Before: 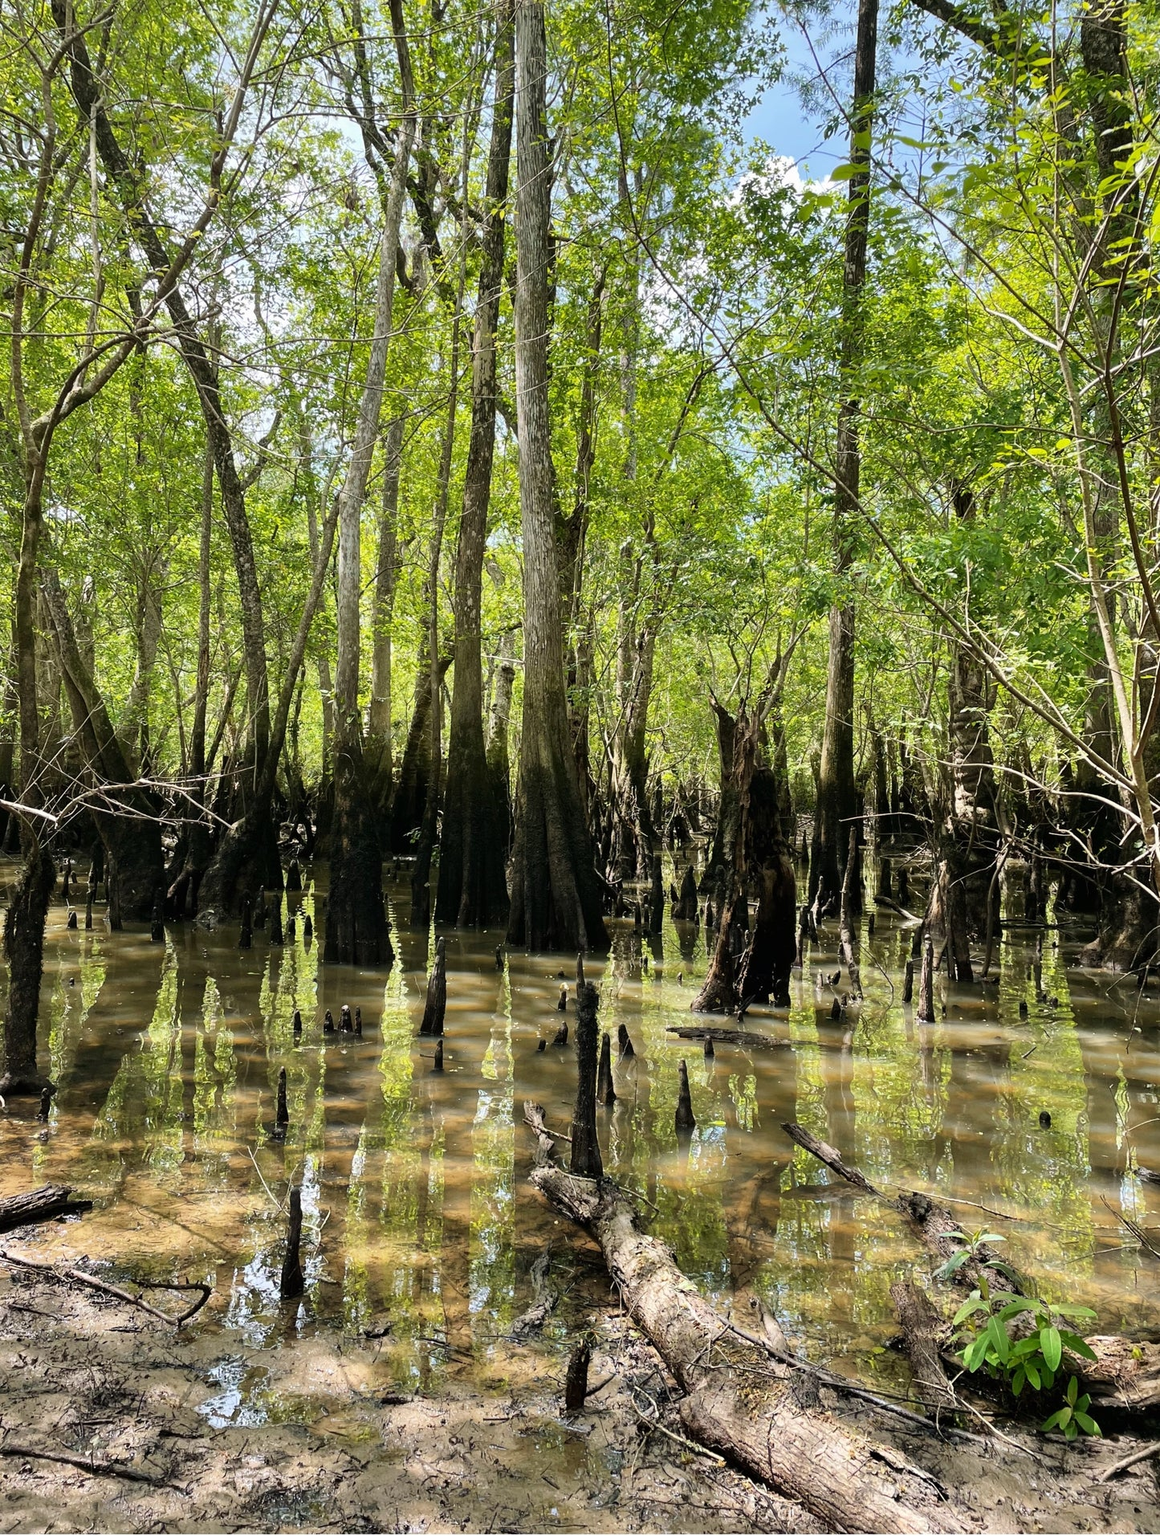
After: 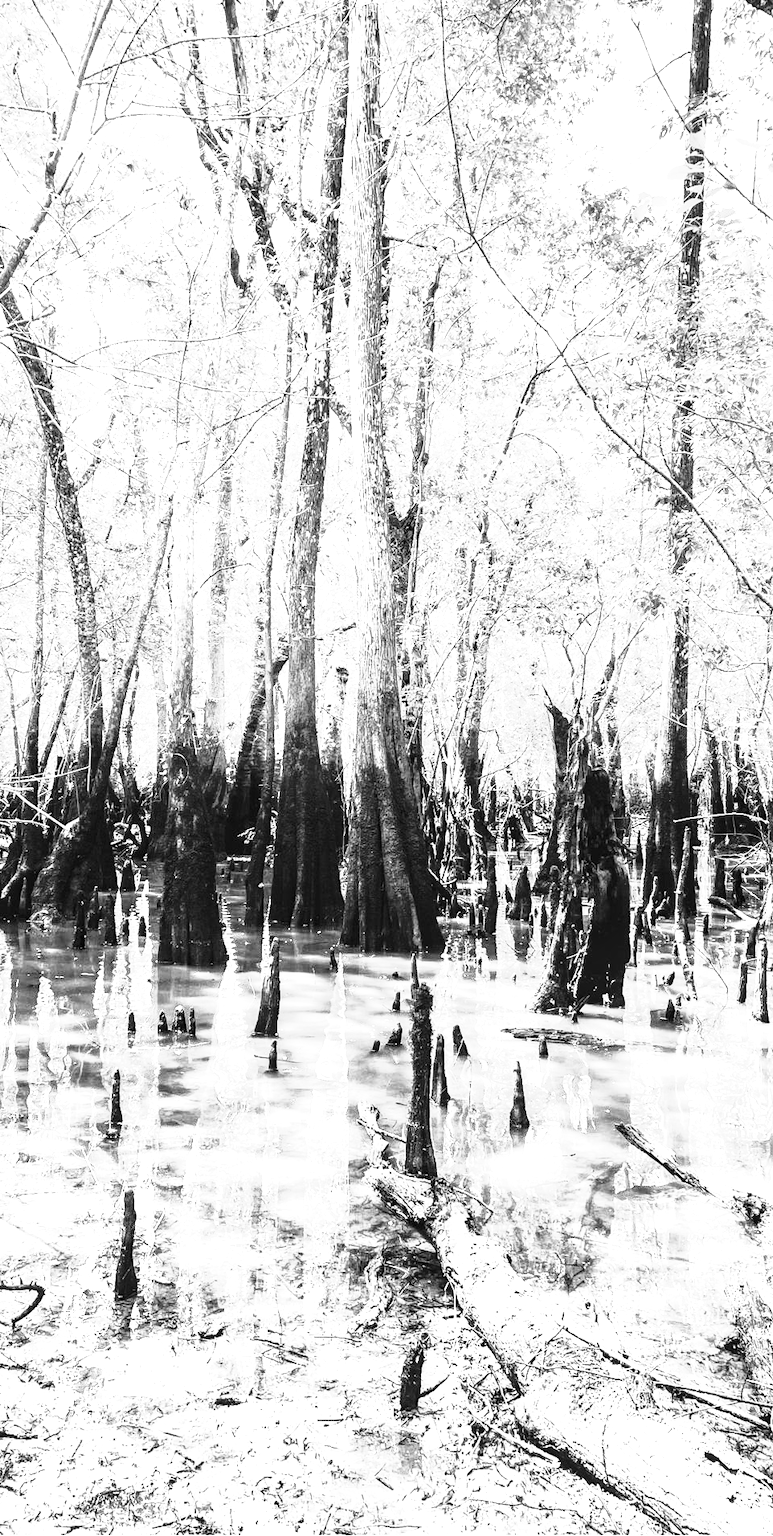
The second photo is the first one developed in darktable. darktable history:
color balance rgb: perceptual saturation grading › global saturation 25%, perceptual brilliance grading › global brilliance 35%, perceptual brilliance grading › highlights 50%, perceptual brilliance grading › mid-tones 60%, perceptual brilliance grading › shadows 35%, global vibrance 20%
crop and rotate: left 14.385%, right 18.948%
color zones: curves: ch1 [(0, -0.014) (0.143, -0.013) (0.286, -0.013) (0.429, -0.016) (0.571, -0.019) (0.714, -0.015) (0.857, 0.002) (1, -0.014)]
base curve: curves: ch0 [(0, 0) (0.026, 0.03) (0.109, 0.232) (0.351, 0.748) (0.669, 0.968) (1, 1)], preserve colors none
local contrast: on, module defaults
